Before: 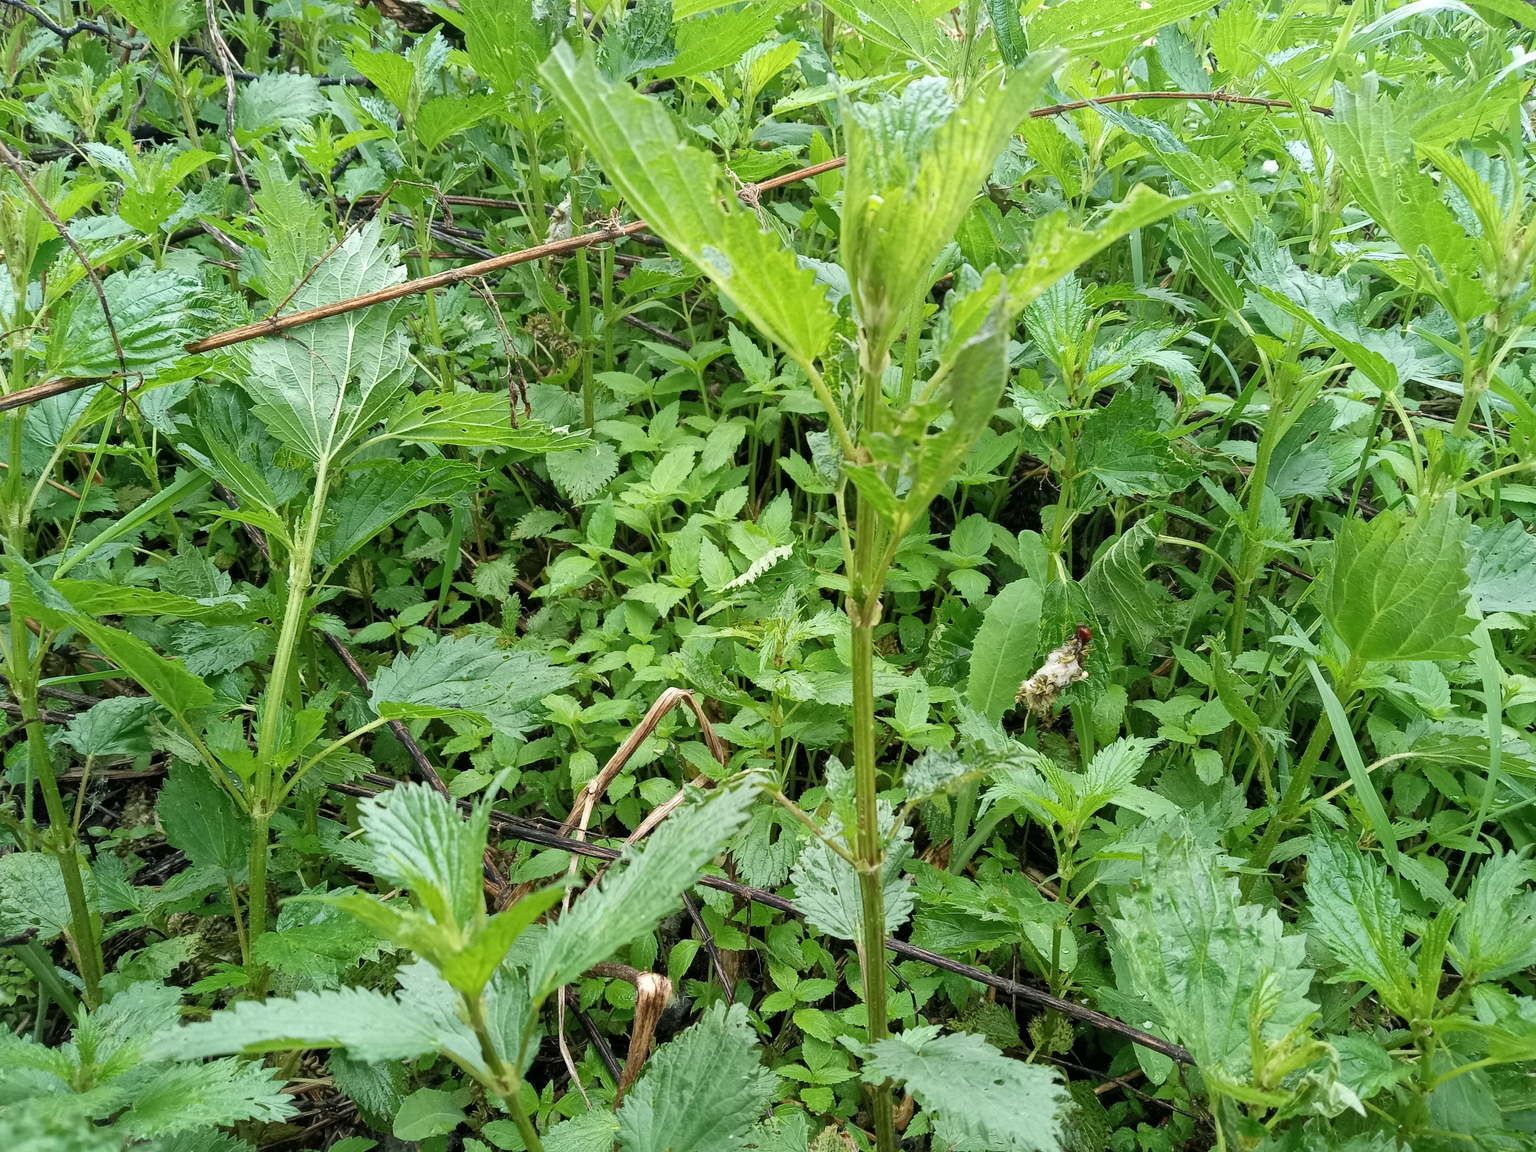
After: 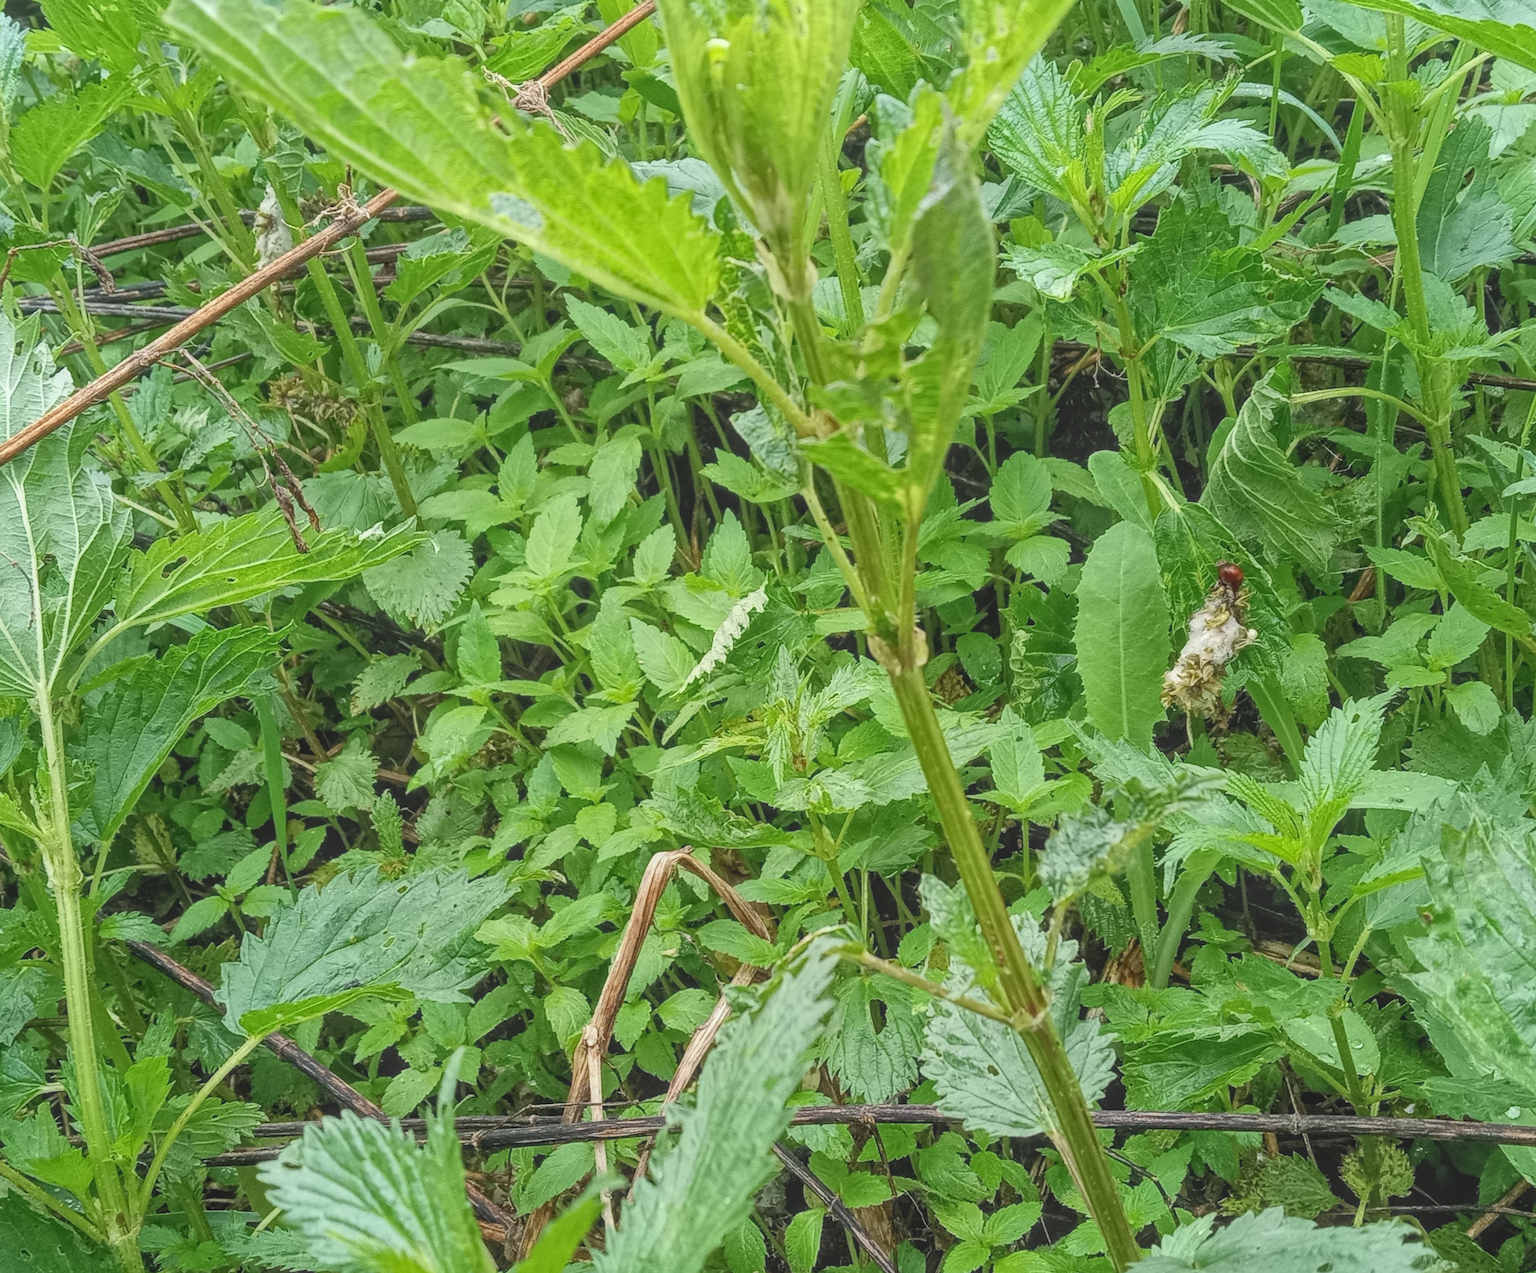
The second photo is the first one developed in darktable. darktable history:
crop and rotate: angle 18.46°, left 6.725%, right 3.811%, bottom 1.086%
local contrast: highlights 71%, shadows 15%, midtone range 0.195
